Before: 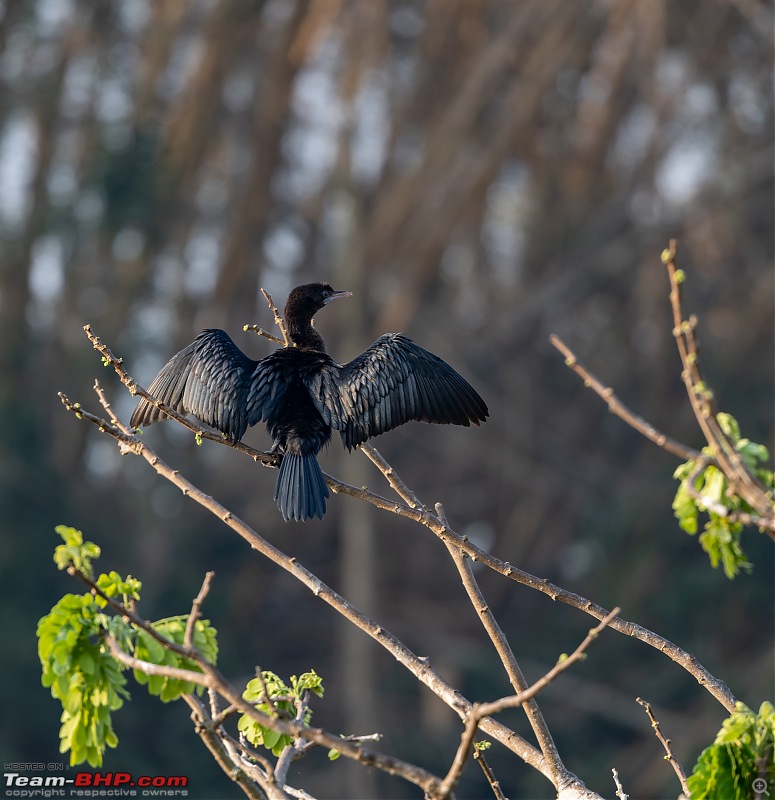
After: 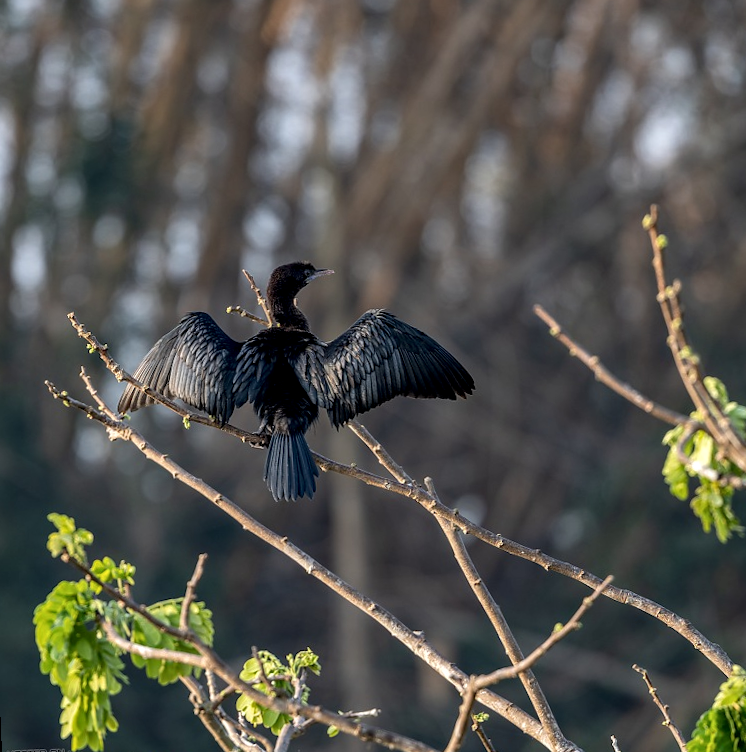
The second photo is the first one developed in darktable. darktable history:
local contrast: detail 130%
rotate and perspective: rotation -2.12°, lens shift (vertical) 0.009, lens shift (horizontal) -0.008, automatic cropping original format, crop left 0.036, crop right 0.964, crop top 0.05, crop bottom 0.959
